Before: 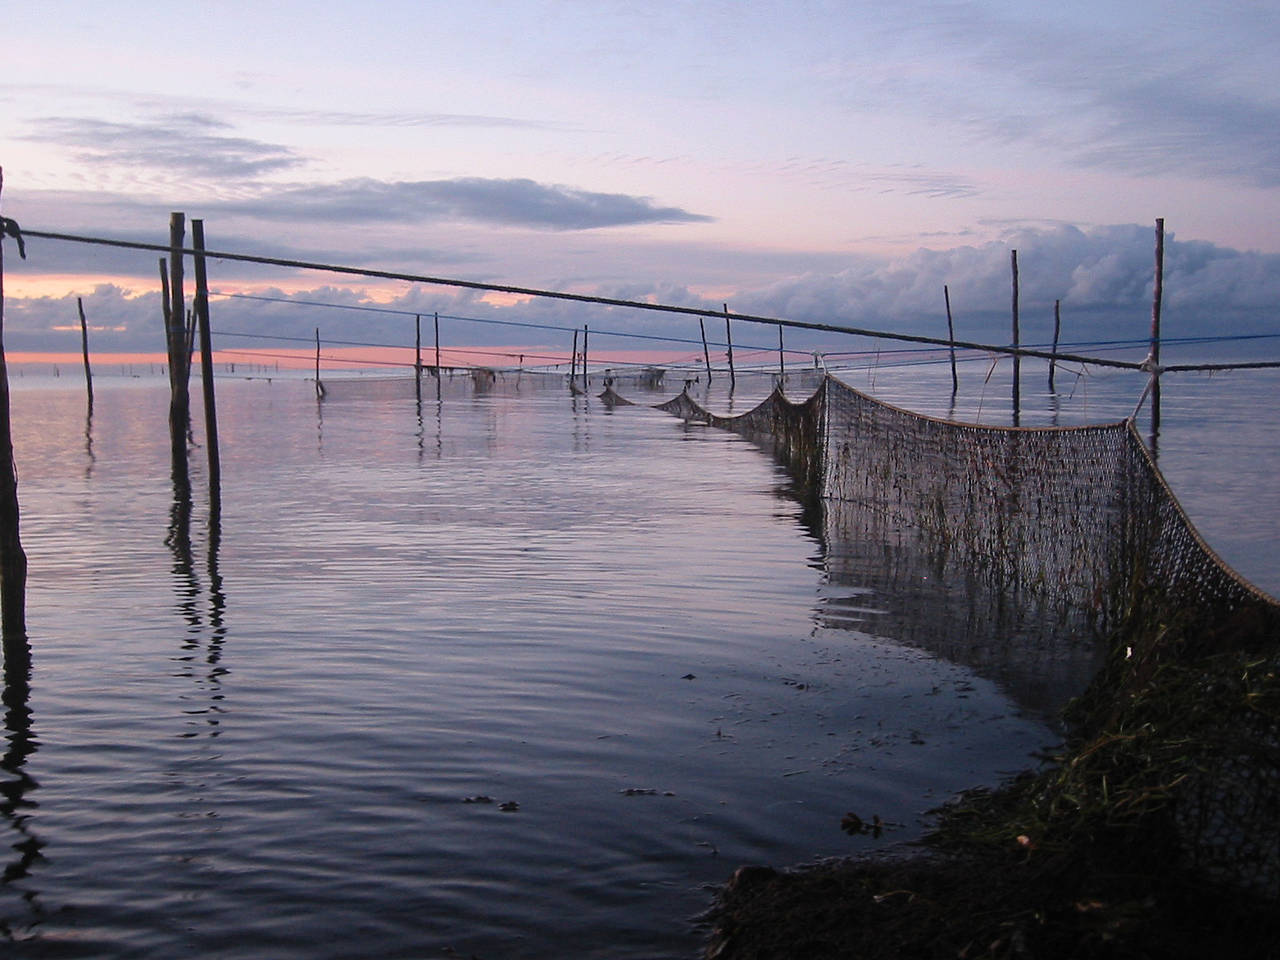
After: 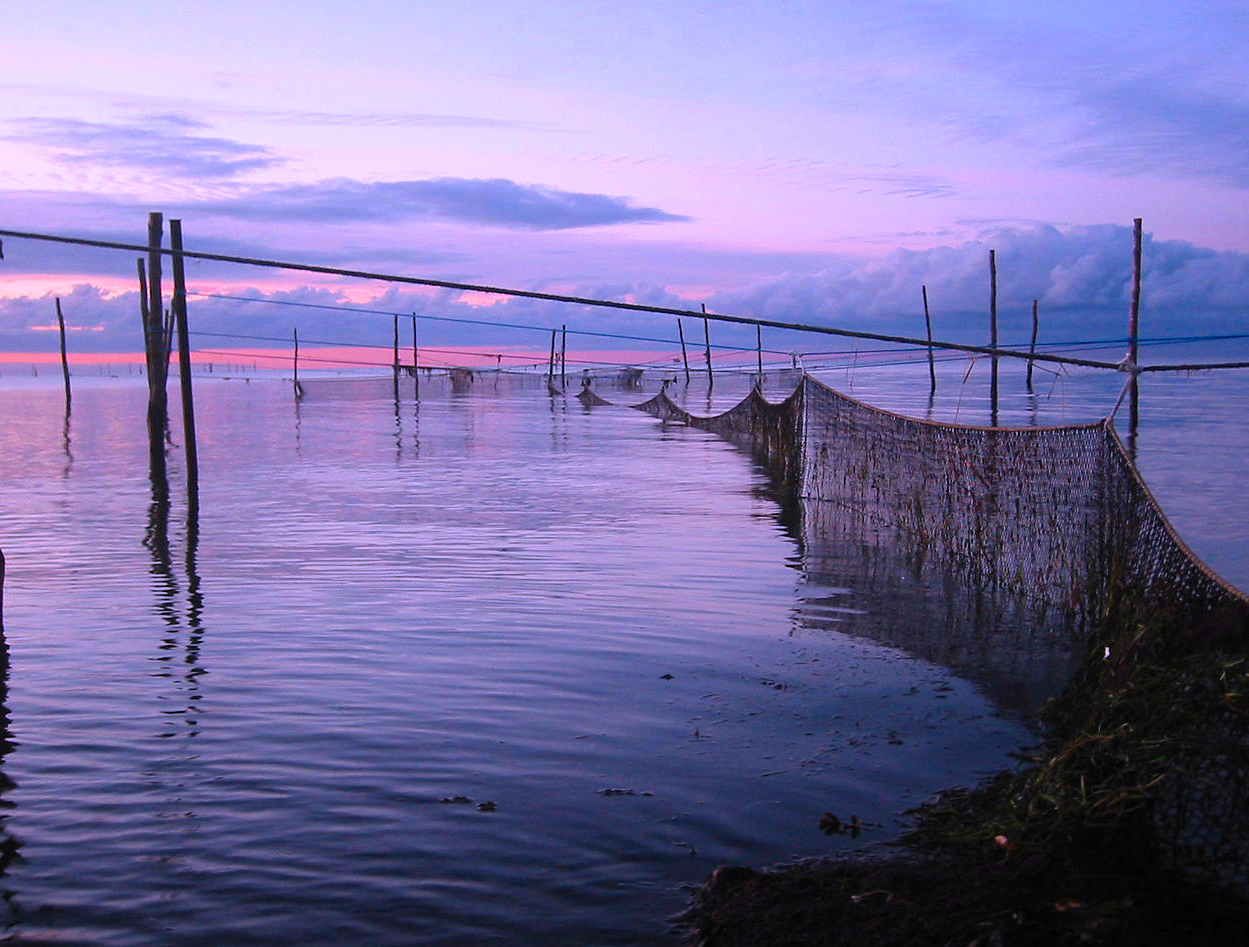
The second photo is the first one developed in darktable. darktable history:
color correction: highlights a* 15.03, highlights b* -25.07
color balance rgb: linear chroma grading › global chroma 15%, perceptual saturation grading › global saturation 30%
crop and rotate: left 1.774%, right 0.633%, bottom 1.28%
white balance: red 0.984, blue 1.059
